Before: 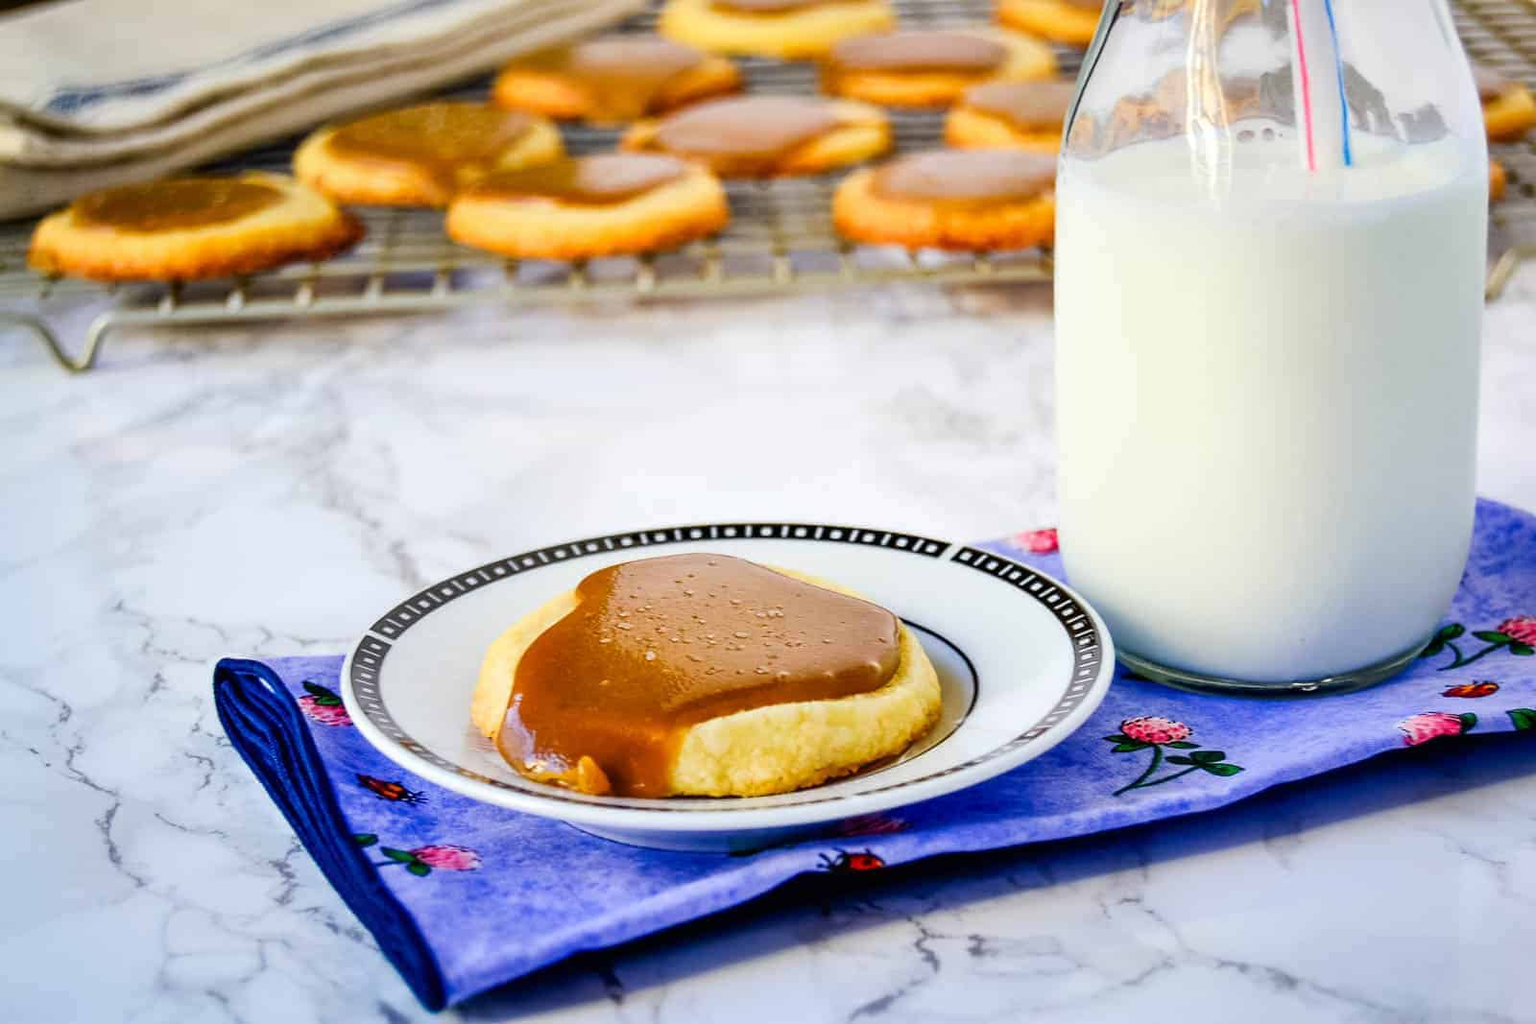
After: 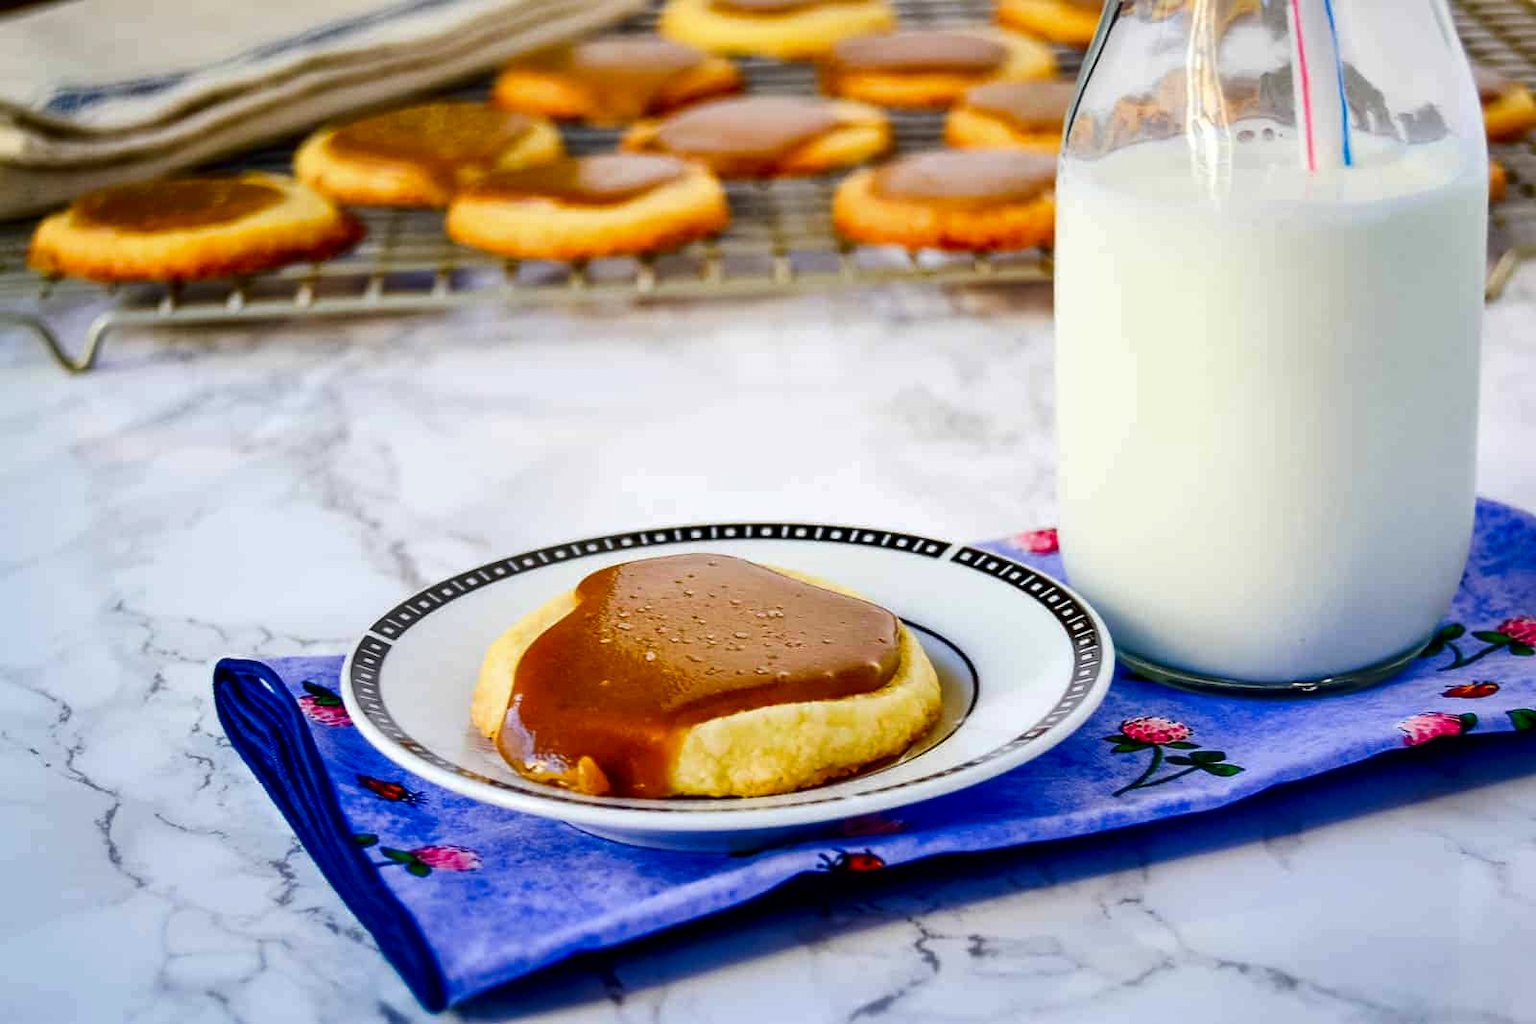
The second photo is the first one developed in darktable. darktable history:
contrast brightness saturation: contrast 0.068, brightness -0.154, saturation 0.106
